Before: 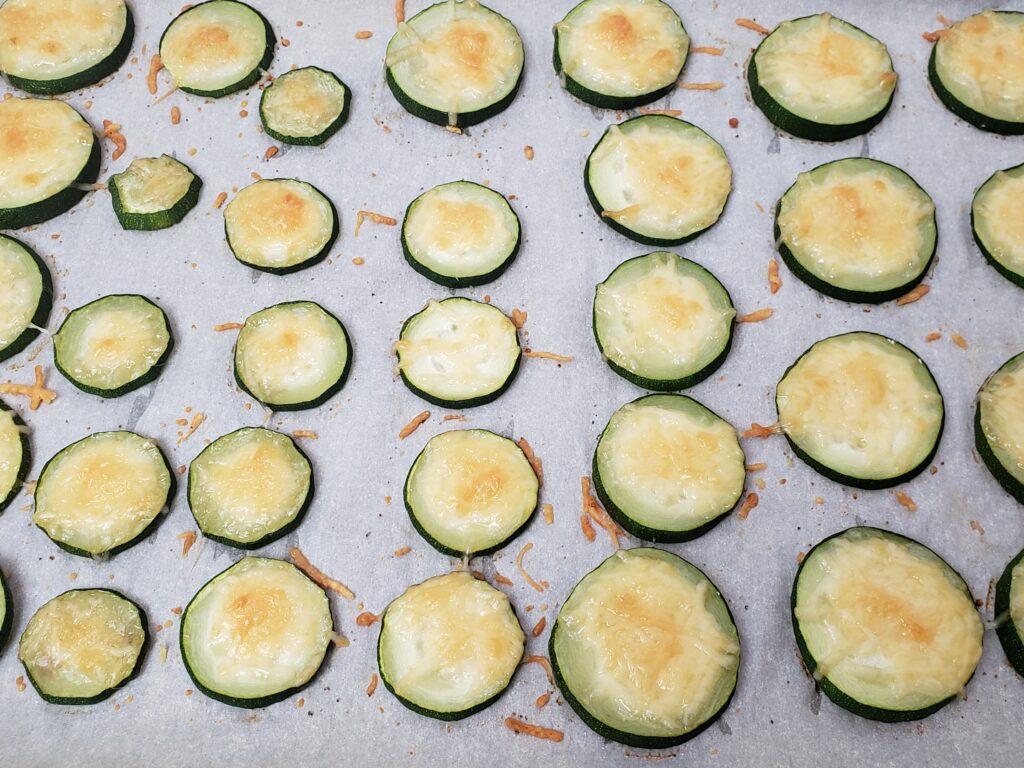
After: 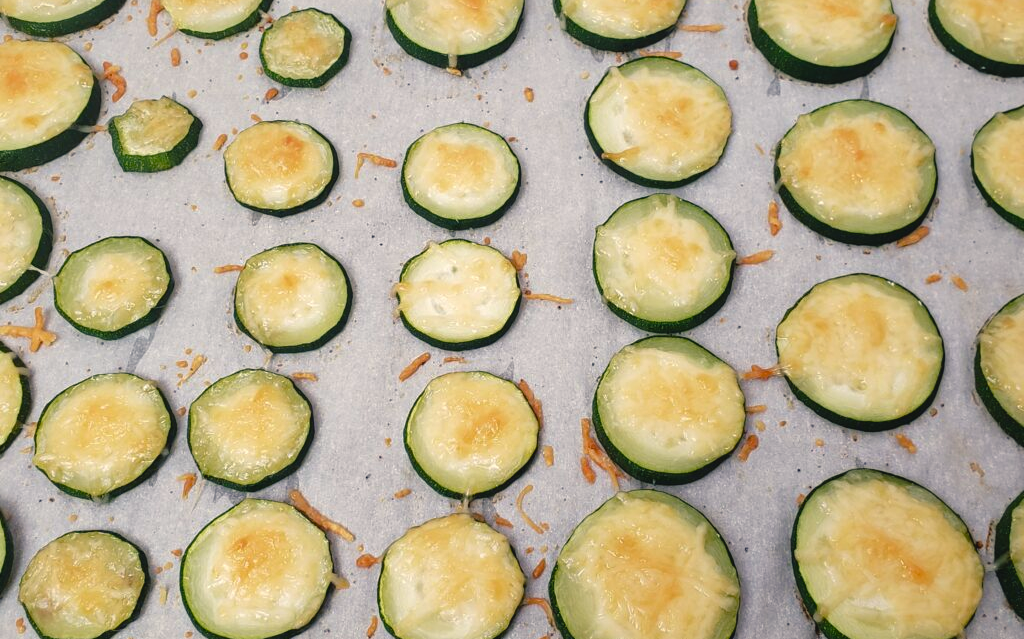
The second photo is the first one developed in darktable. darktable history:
crop: top 7.625%, bottom 8.027%
shadows and highlights: shadows 10, white point adjustment 1, highlights -40
color balance rgb: shadows lift › chroma 2%, shadows lift › hue 219.6°, power › hue 313.2°, highlights gain › chroma 3%, highlights gain › hue 75.6°, global offset › luminance 0.5%, perceptual saturation grading › global saturation 15.33%, perceptual saturation grading › highlights -19.33%, perceptual saturation grading › shadows 20%, global vibrance 20%
